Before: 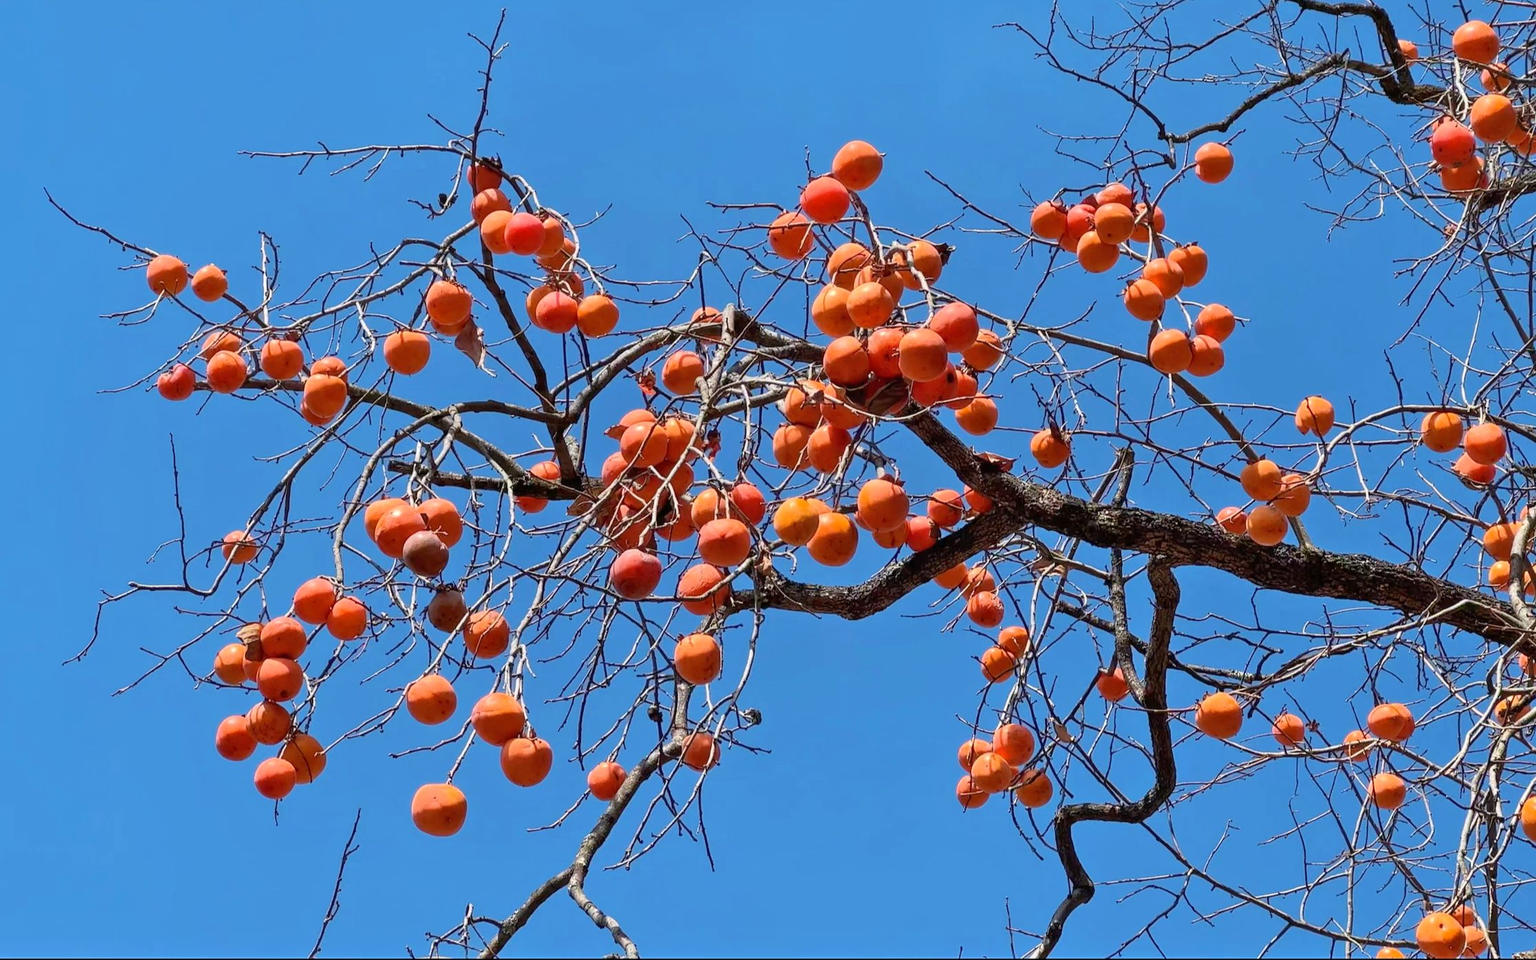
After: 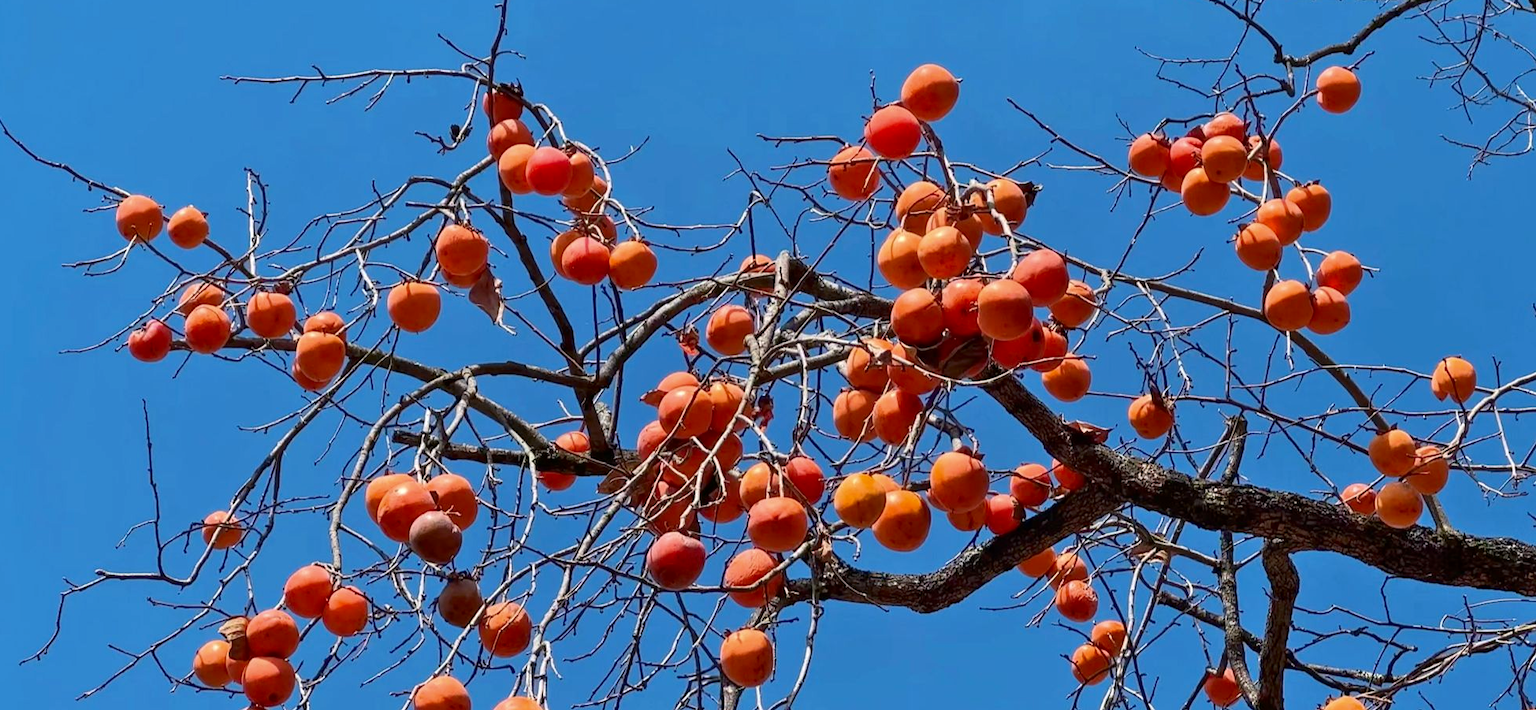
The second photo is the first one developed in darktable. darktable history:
shadows and highlights: shadows 12.96, white point adjustment 1.33, highlights -1.51, soften with gaussian
crop: left 2.993%, top 8.867%, right 9.673%, bottom 26.404%
contrast brightness saturation: brightness -0.093
